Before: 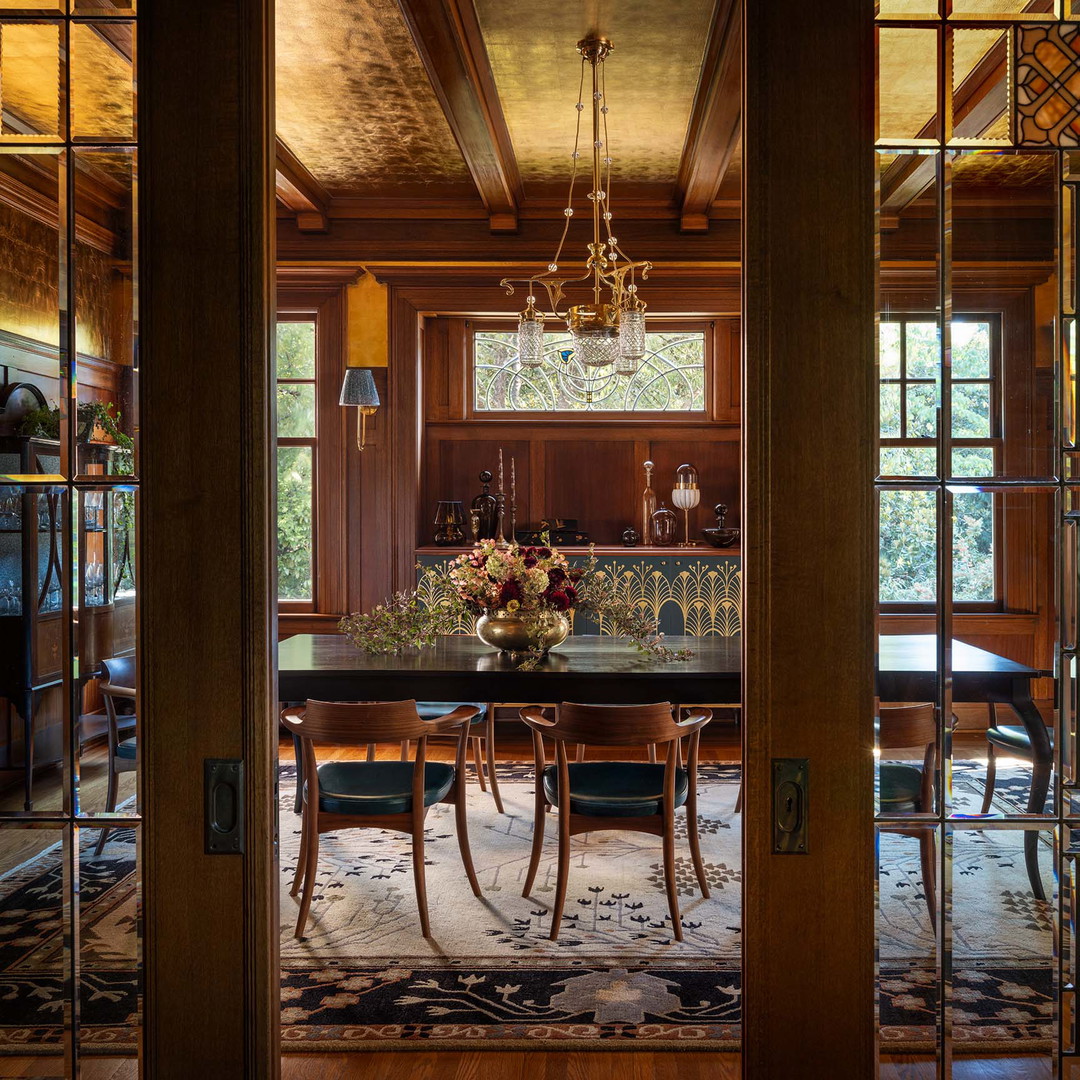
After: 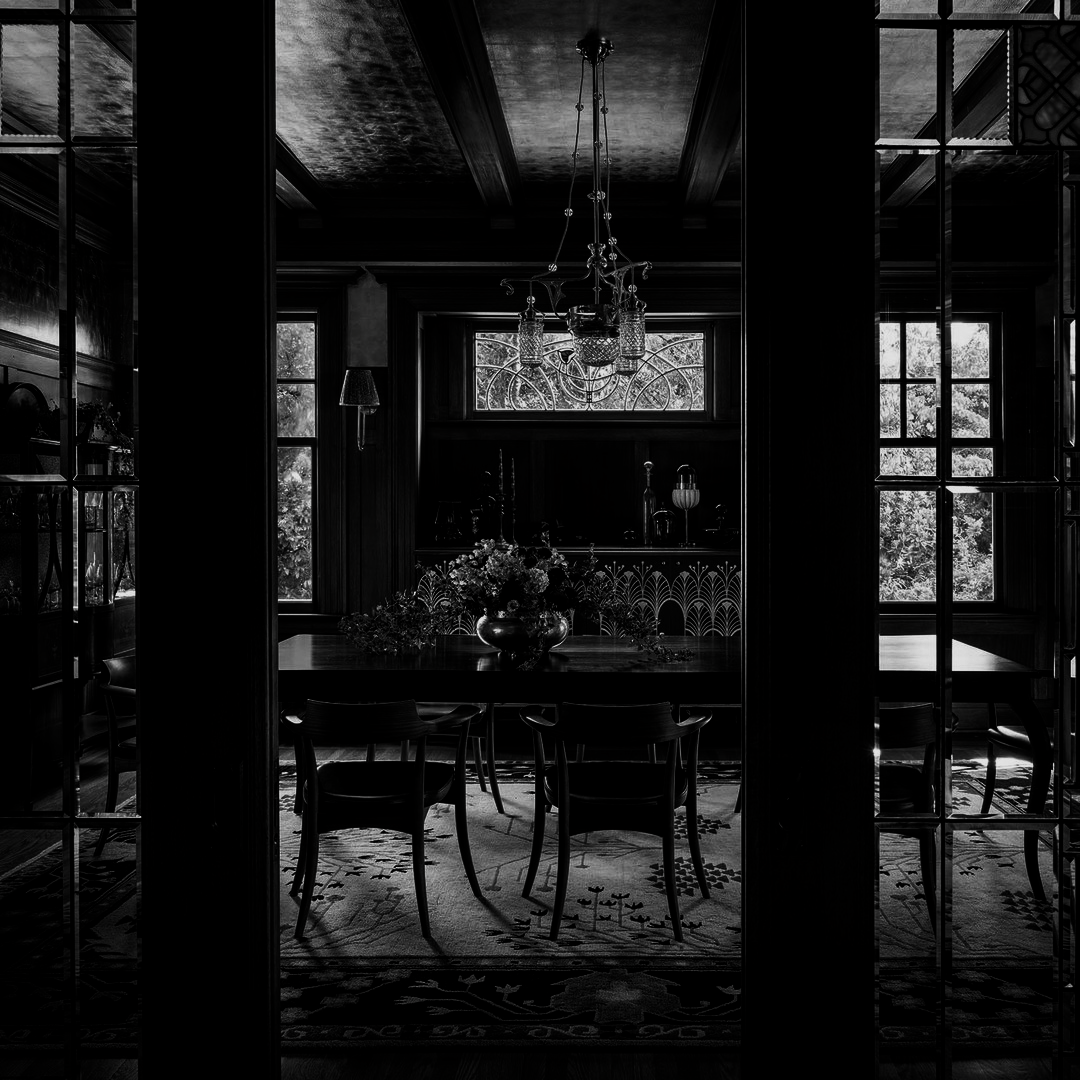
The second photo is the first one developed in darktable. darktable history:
contrast brightness saturation: contrast 0.015, brightness -0.995, saturation -0.998
filmic rgb: black relative exposure -12.66 EV, white relative exposure 2.81 EV, threshold 3.02 EV, target black luminance 0%, hardness 8.58, latitude 71.12%, contrast 1.134, shadows ↔ highlights balance -0.899%, preserve chrominance no, color science v5 (2021), contrast in shadows safe, contrast in highlights safe, enable highlight reconstruction true
